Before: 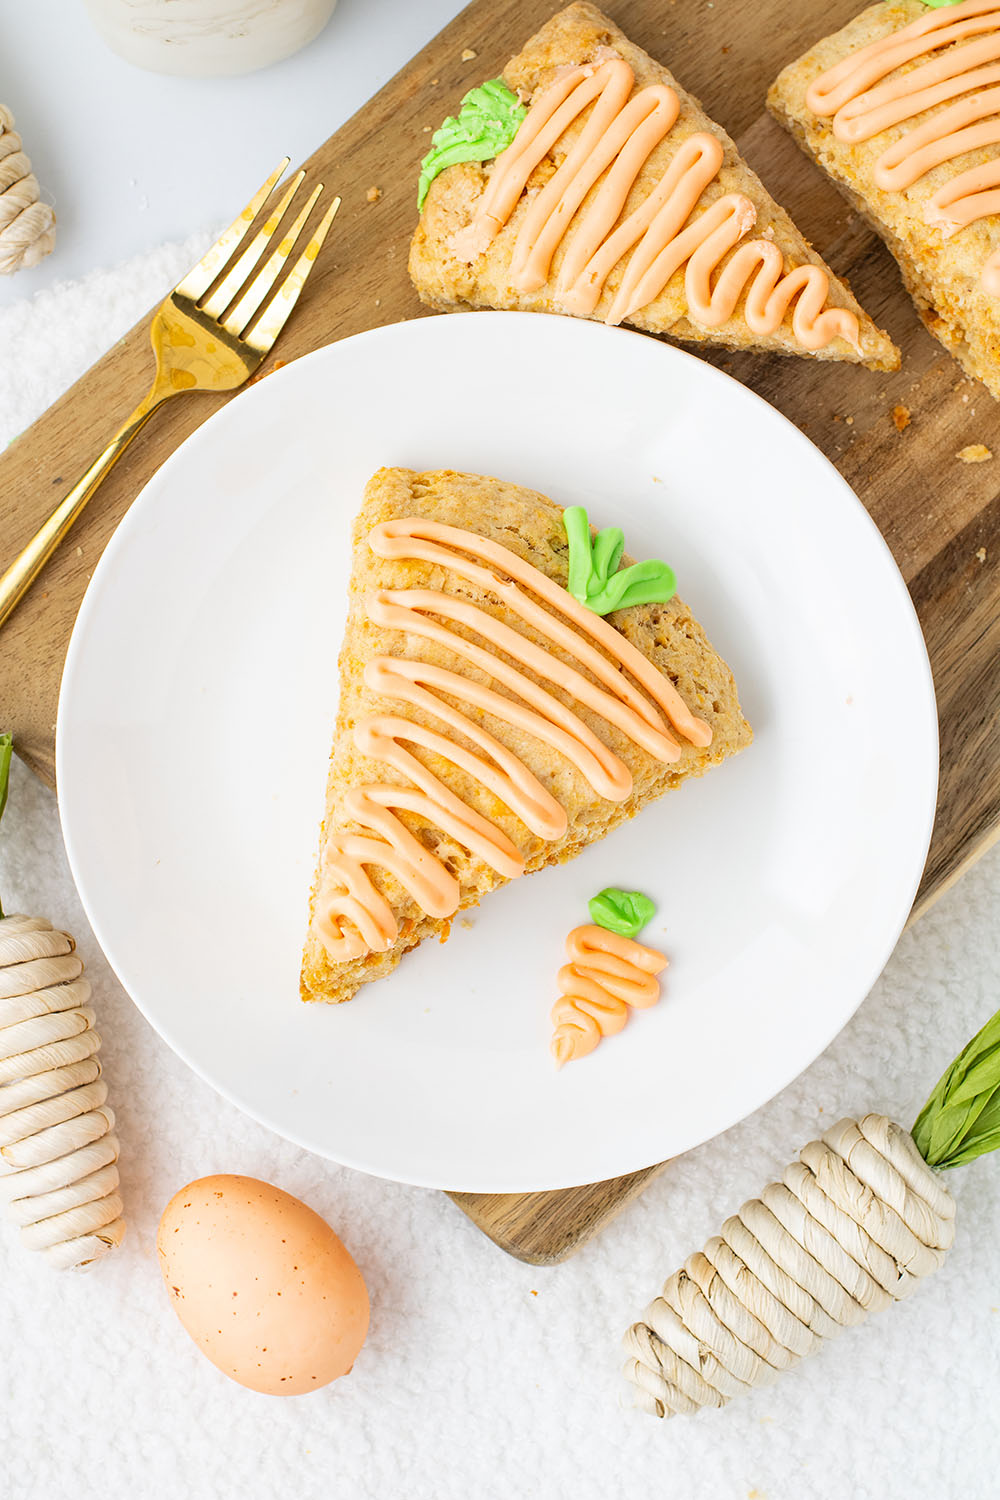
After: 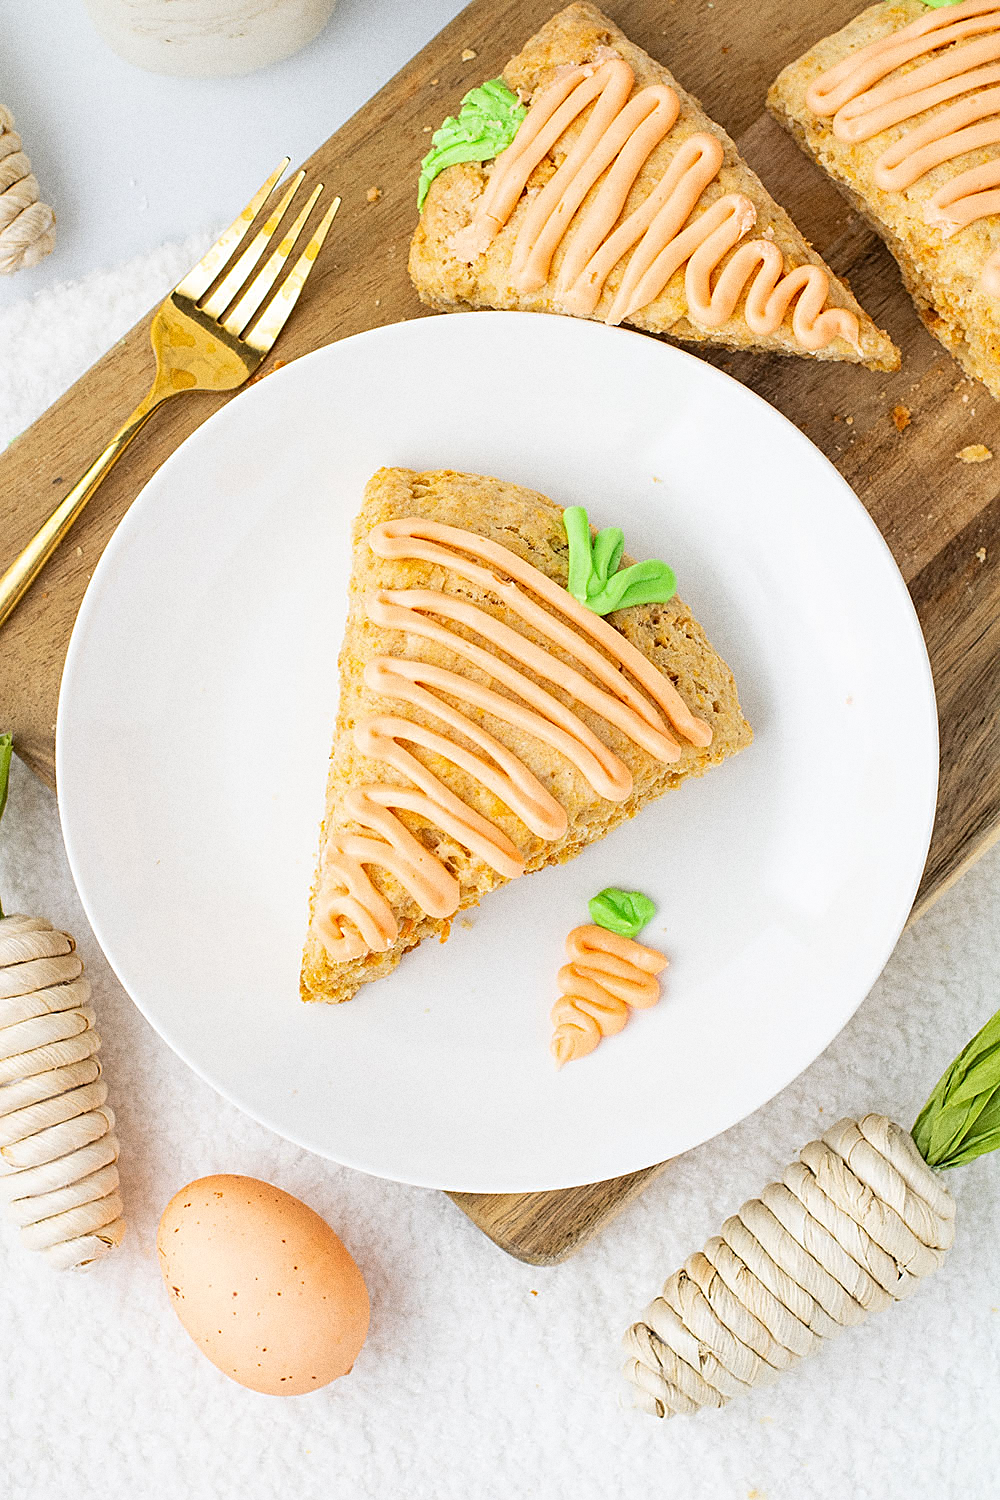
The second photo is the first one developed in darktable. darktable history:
grain: coarseness 0.09 ISO, strength 40%
sharpen: on, module defaults
